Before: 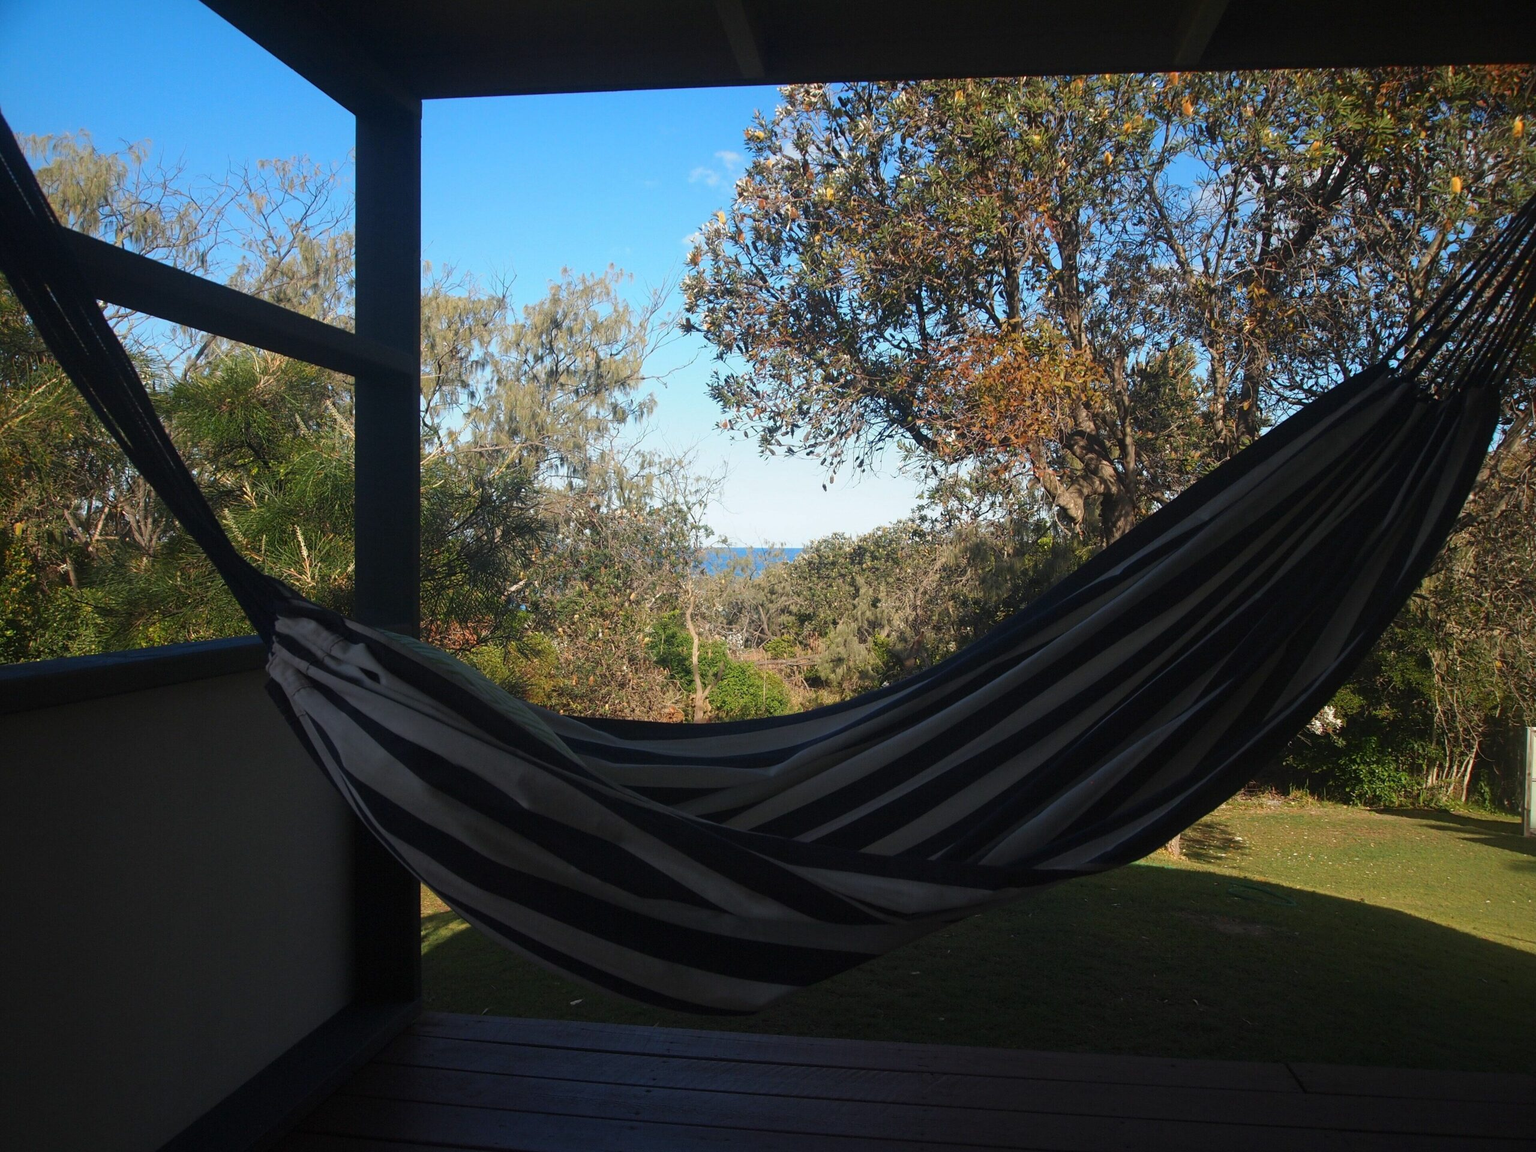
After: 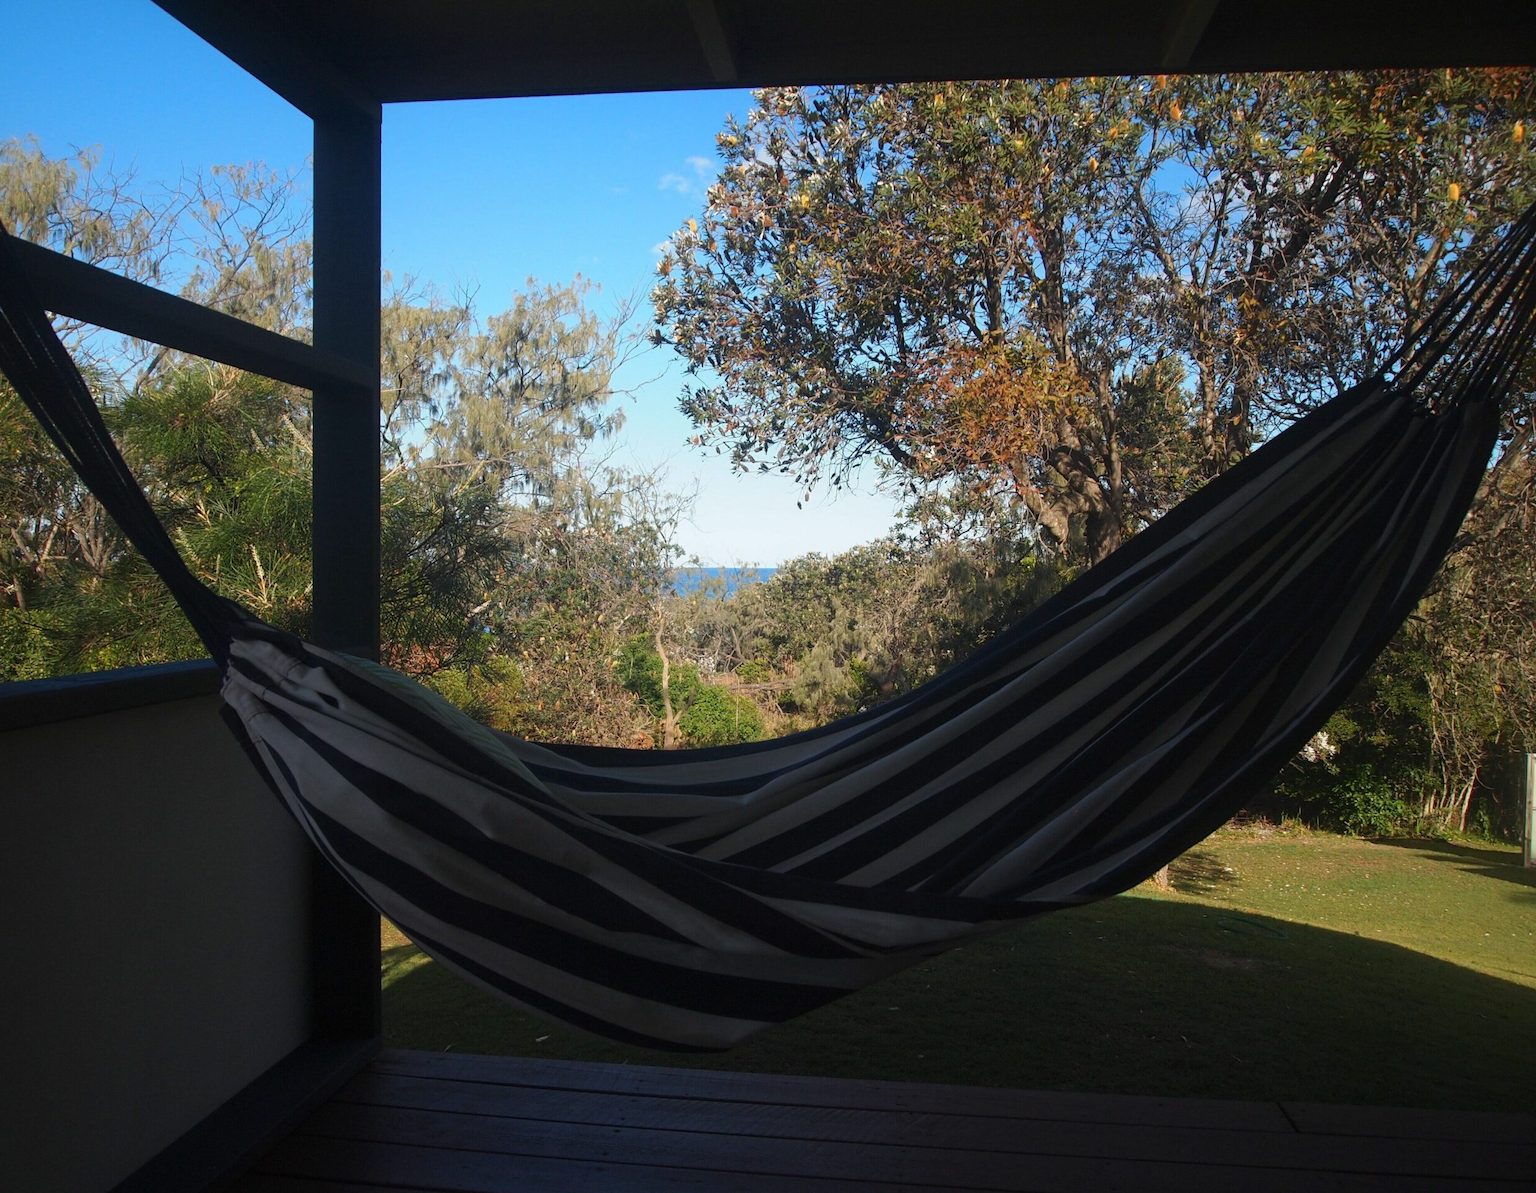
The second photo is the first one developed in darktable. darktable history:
crop and rotate: left 3.51%
